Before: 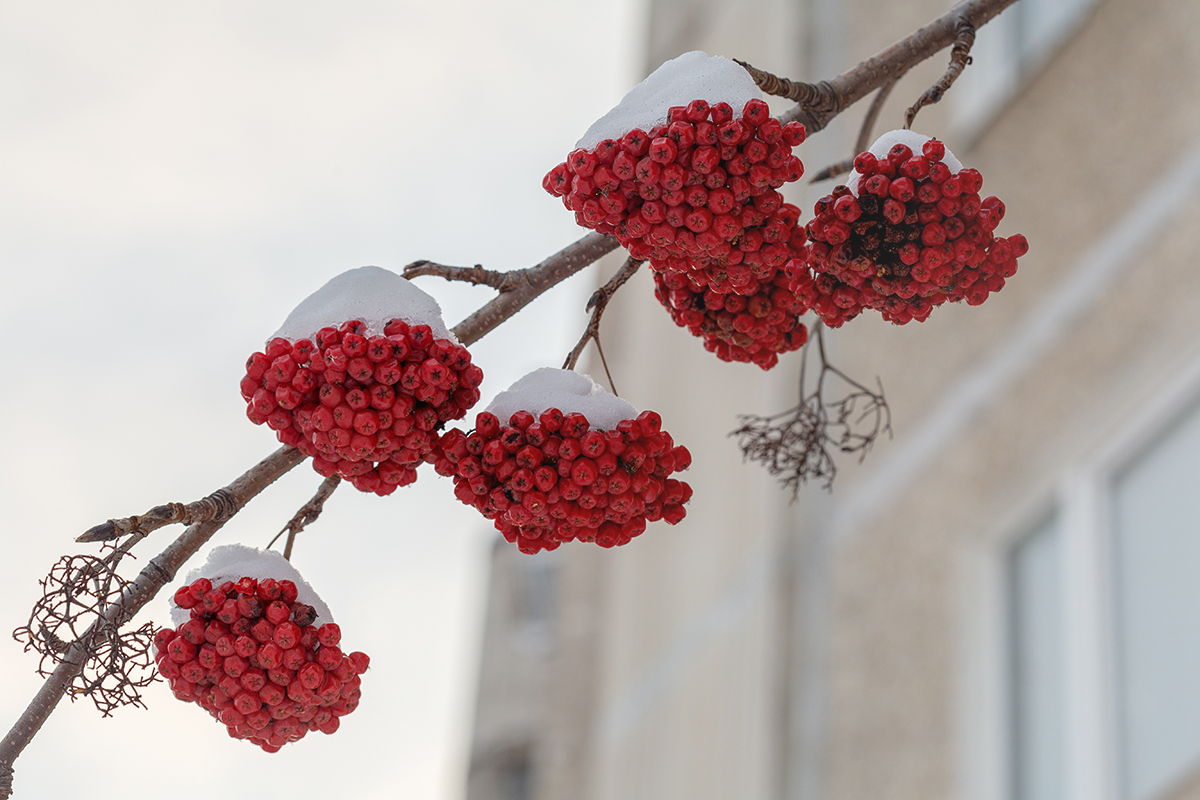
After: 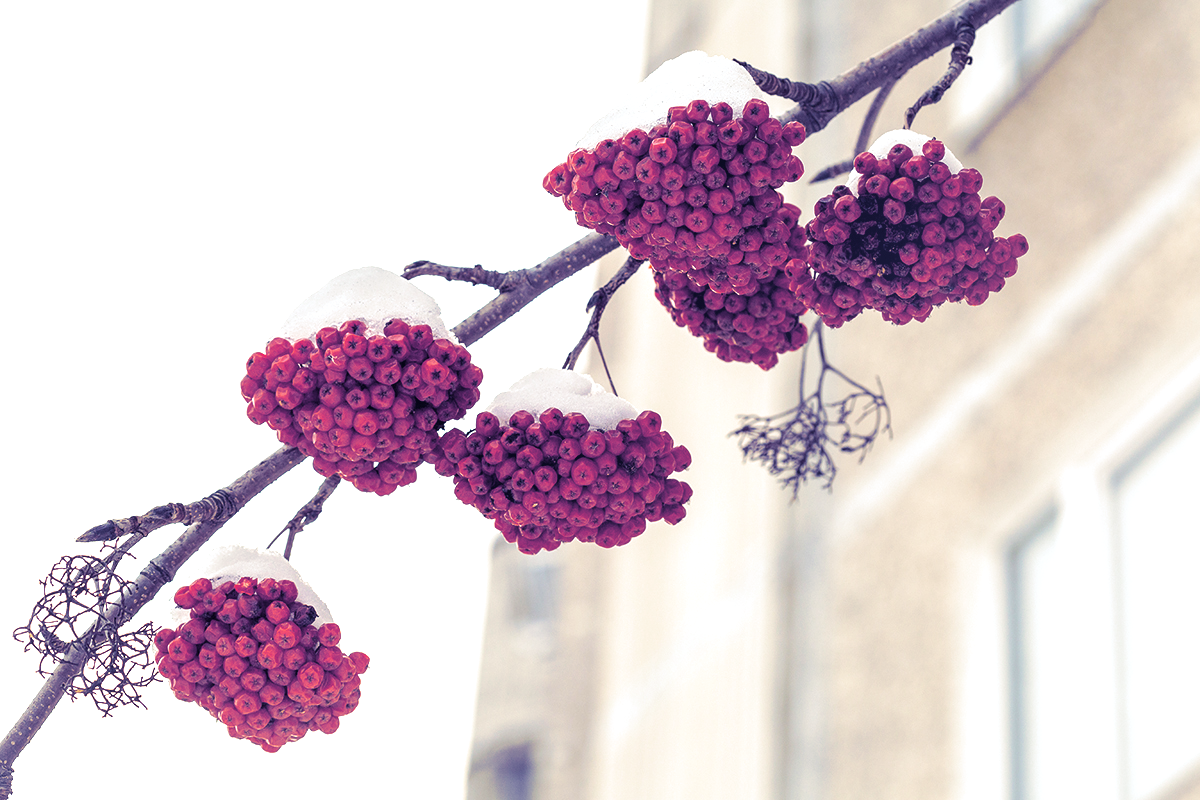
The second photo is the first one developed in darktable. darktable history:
exposure: black level correction 0, exposure 1 EV, compensate highlight preservation false
split-toning: shadows › hue 242.67°, shadows › saturation 0.733, highlights › hue 45.33°, highlights › saturation 0.667, balance -53.304, compress 21.15%
